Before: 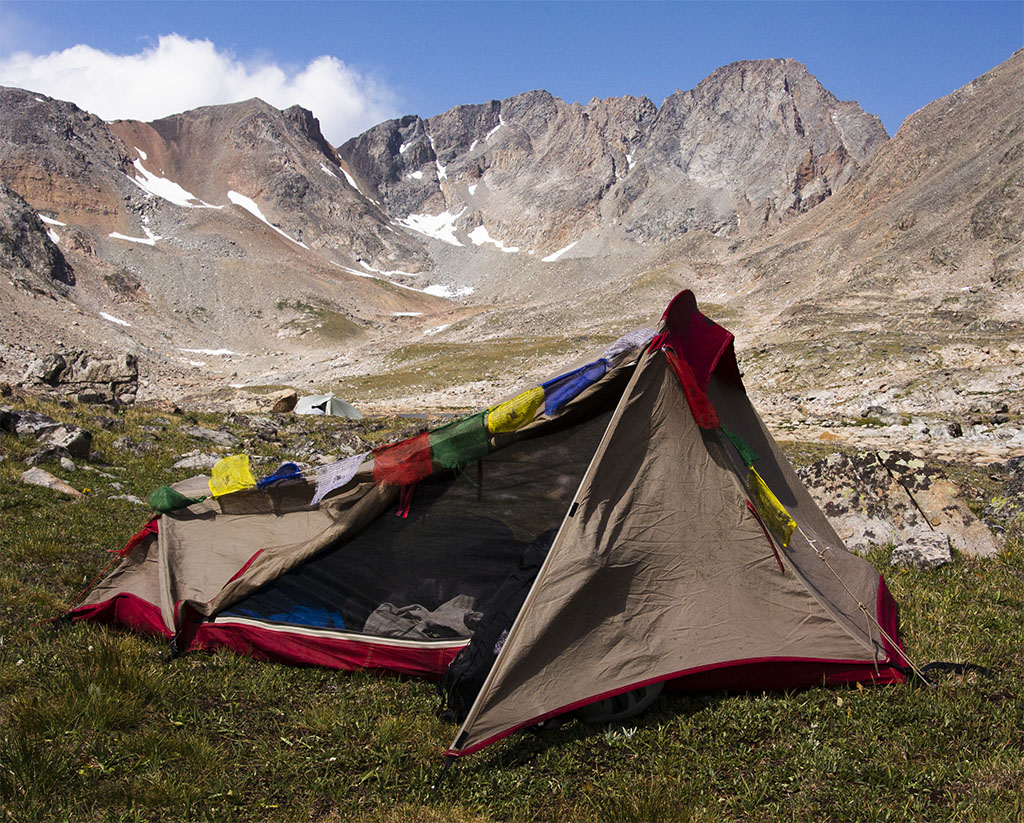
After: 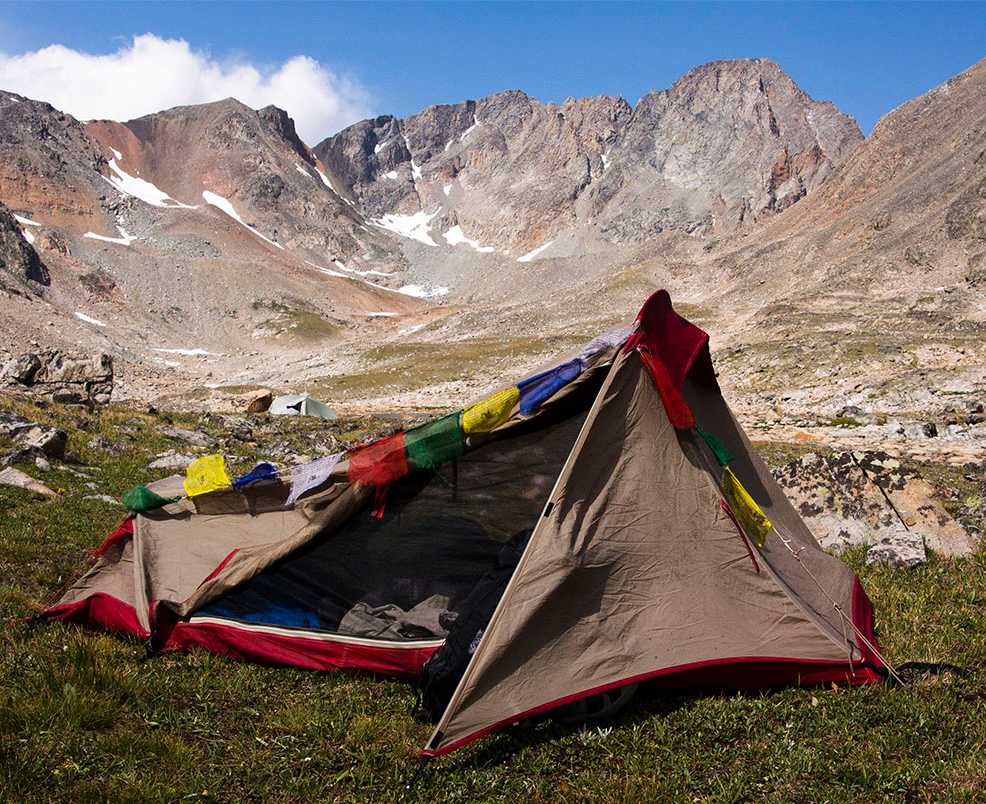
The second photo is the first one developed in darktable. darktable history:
crop and rotate: left 2.536%, right 1.107%, bottom 2.246%
exposure: exposure 0.02 EV, compensate highlight preservation false
